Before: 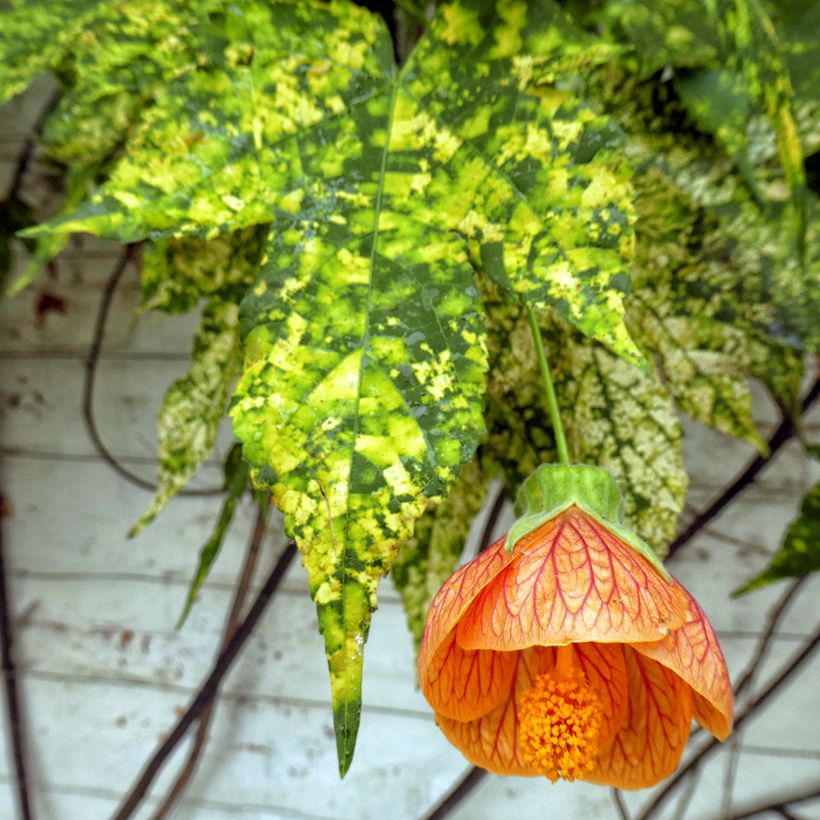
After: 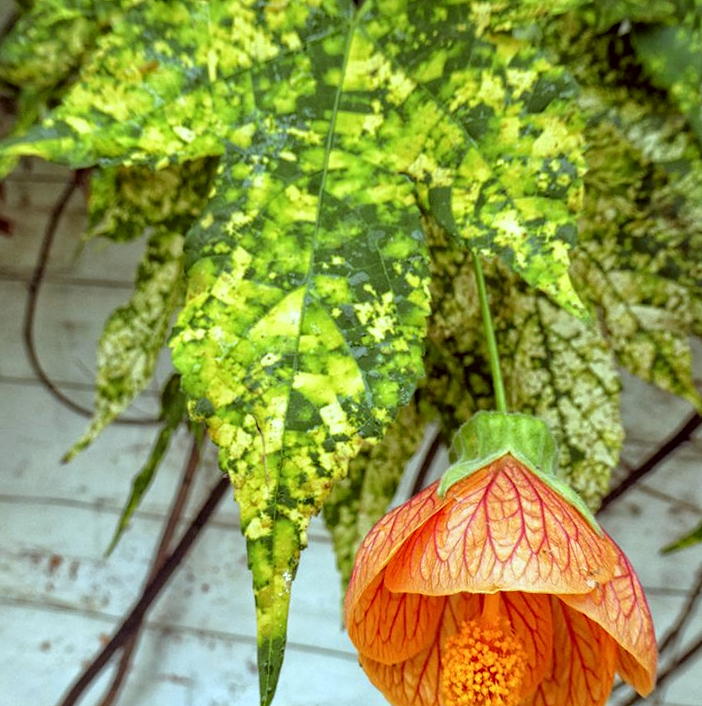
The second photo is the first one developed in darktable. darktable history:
contrast equalizer: octaves 7, y [[0.5, 0.5, 0.5, 0.512, 0.552, 0.62], [0.5 ×6], [0.5 ×4, 0.504, 0.553], [0 ×6], [0 ×6]]
color correction: highlights a* -5, highlights b* -4.26, shadows a* 3.91, shadows b* 4.36
crop and rotate: angle -3.01°, left 5.183%, top 5.225%, right 4.731%, bottom 4.237%
